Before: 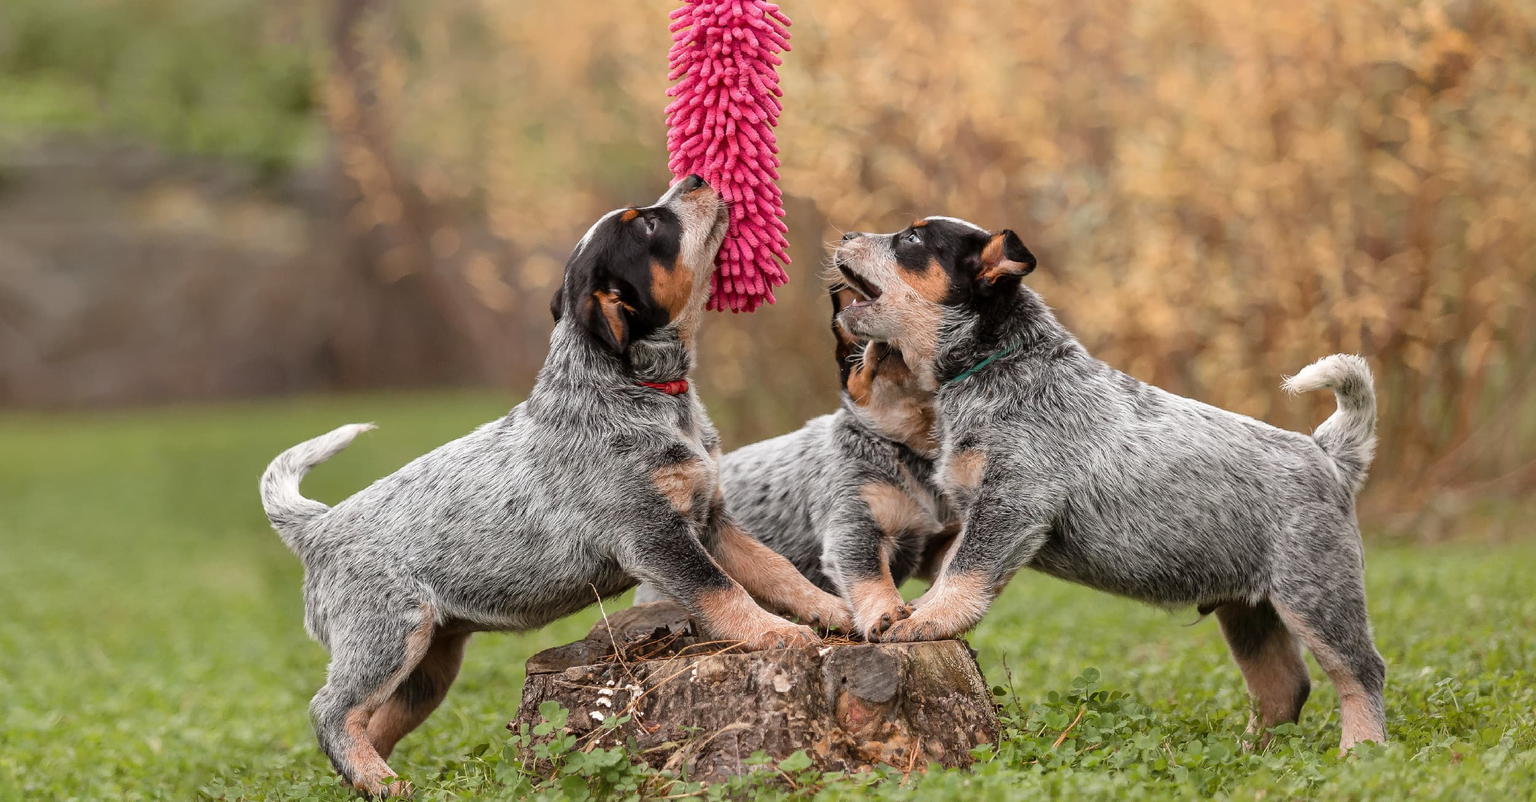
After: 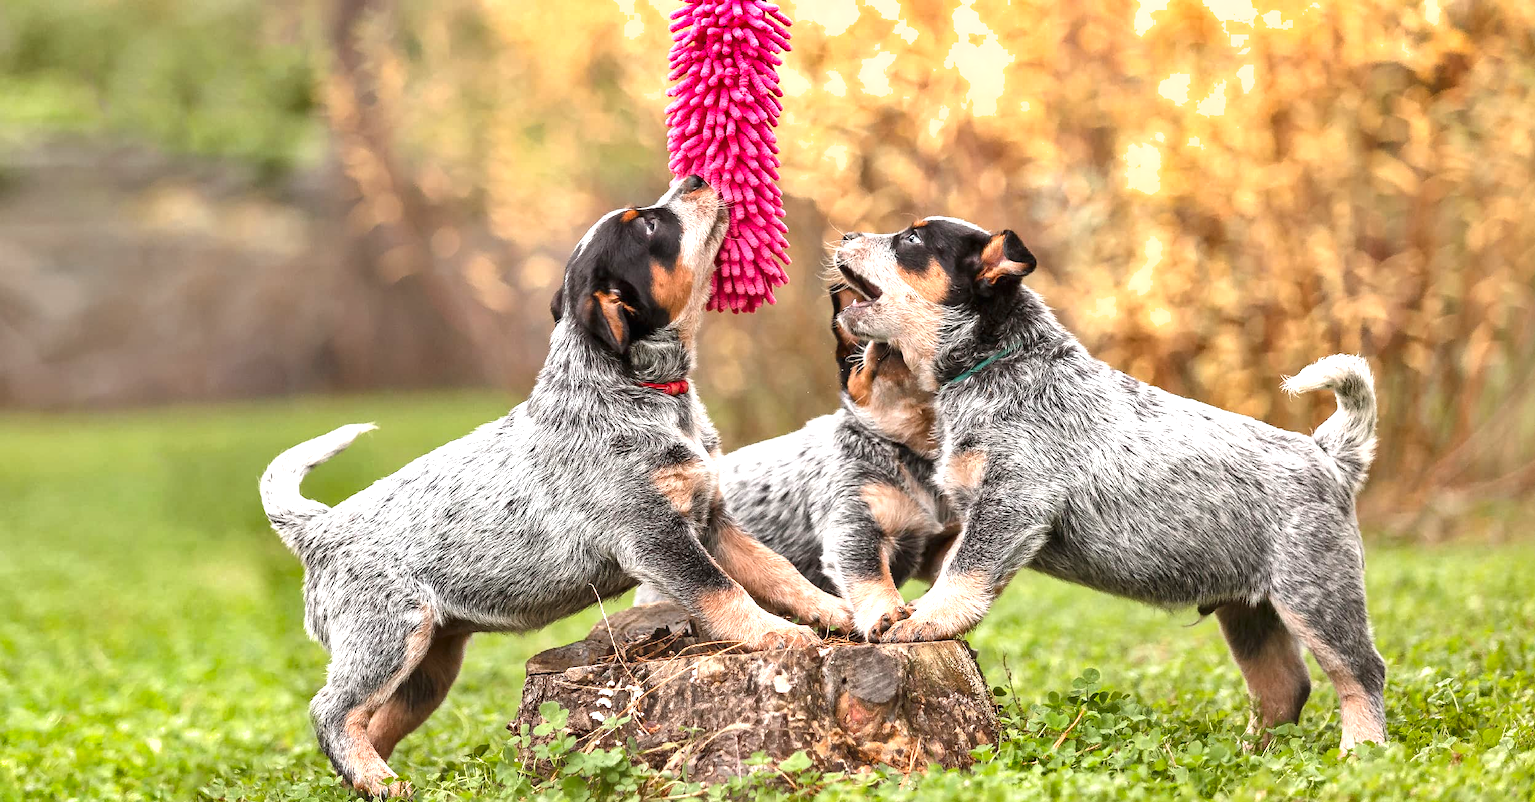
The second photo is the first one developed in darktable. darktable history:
exposure: black level correction 0, exposure 1.104 EV, compensate highlight preservation false
levels: levels [0, 0.498, 1]
shadows and highlights: highlights color adjustment 73.23%, soften with gaussian
